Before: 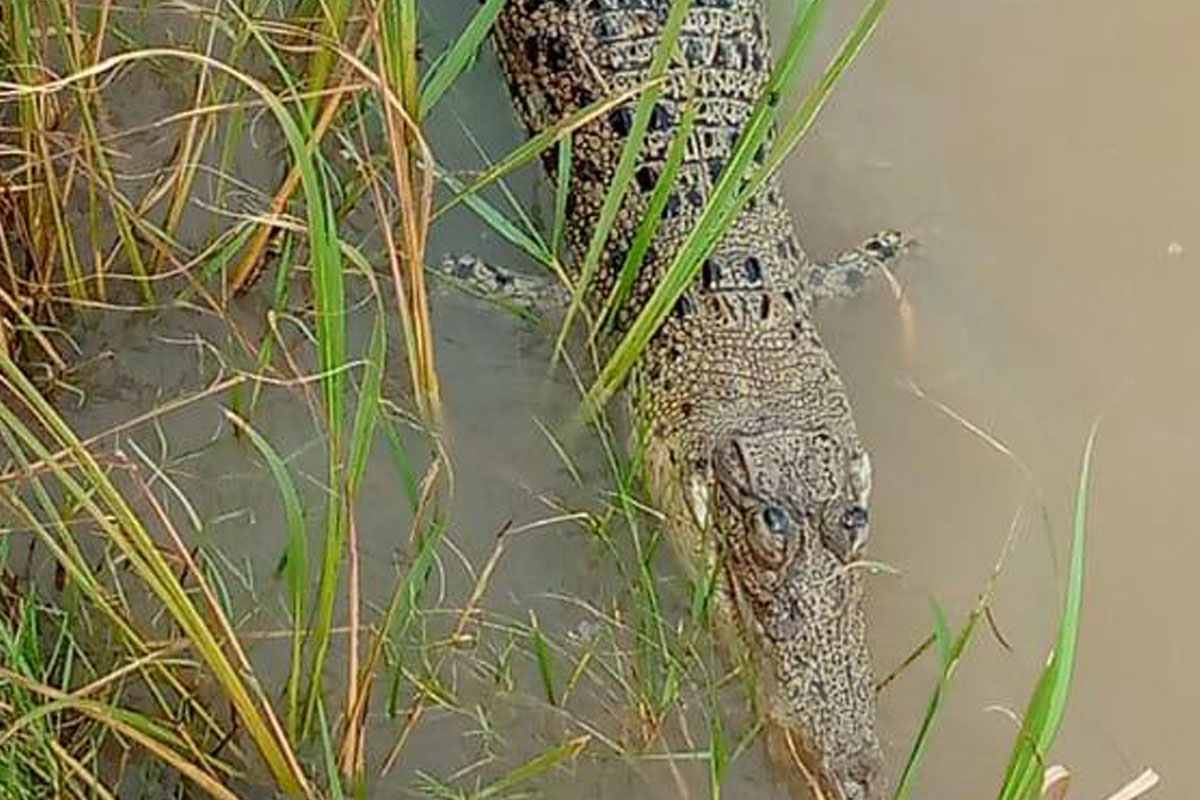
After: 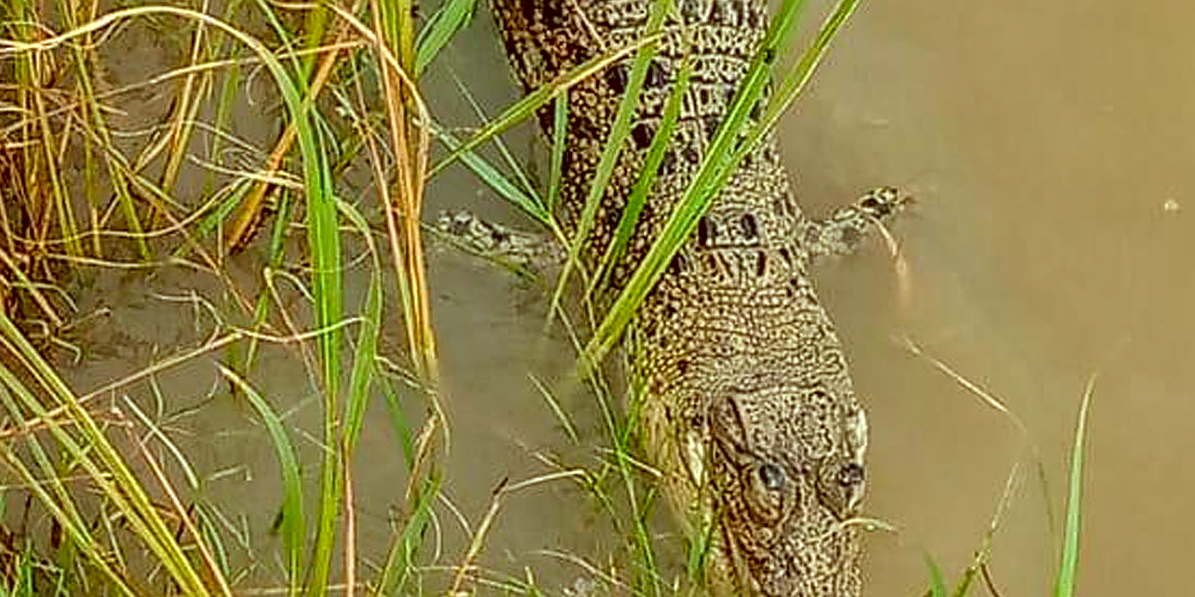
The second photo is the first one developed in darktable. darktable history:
tone equalizer: on, module defaults
color correction: highlights a* -5.3, highlights b* 9.8, shadows a* 9.8, shadows b* 24.26
crop: left 0.387%, top 5.469%, bottom 19.809%
contrast brightness saturation: contrast -0.1, brightness 0.05, saturation 0.08
local contrast: detail 150%
sharpen: on, module defaults
shadows and highlights: shadows 60, highlights -60.23, soften with gaussian
